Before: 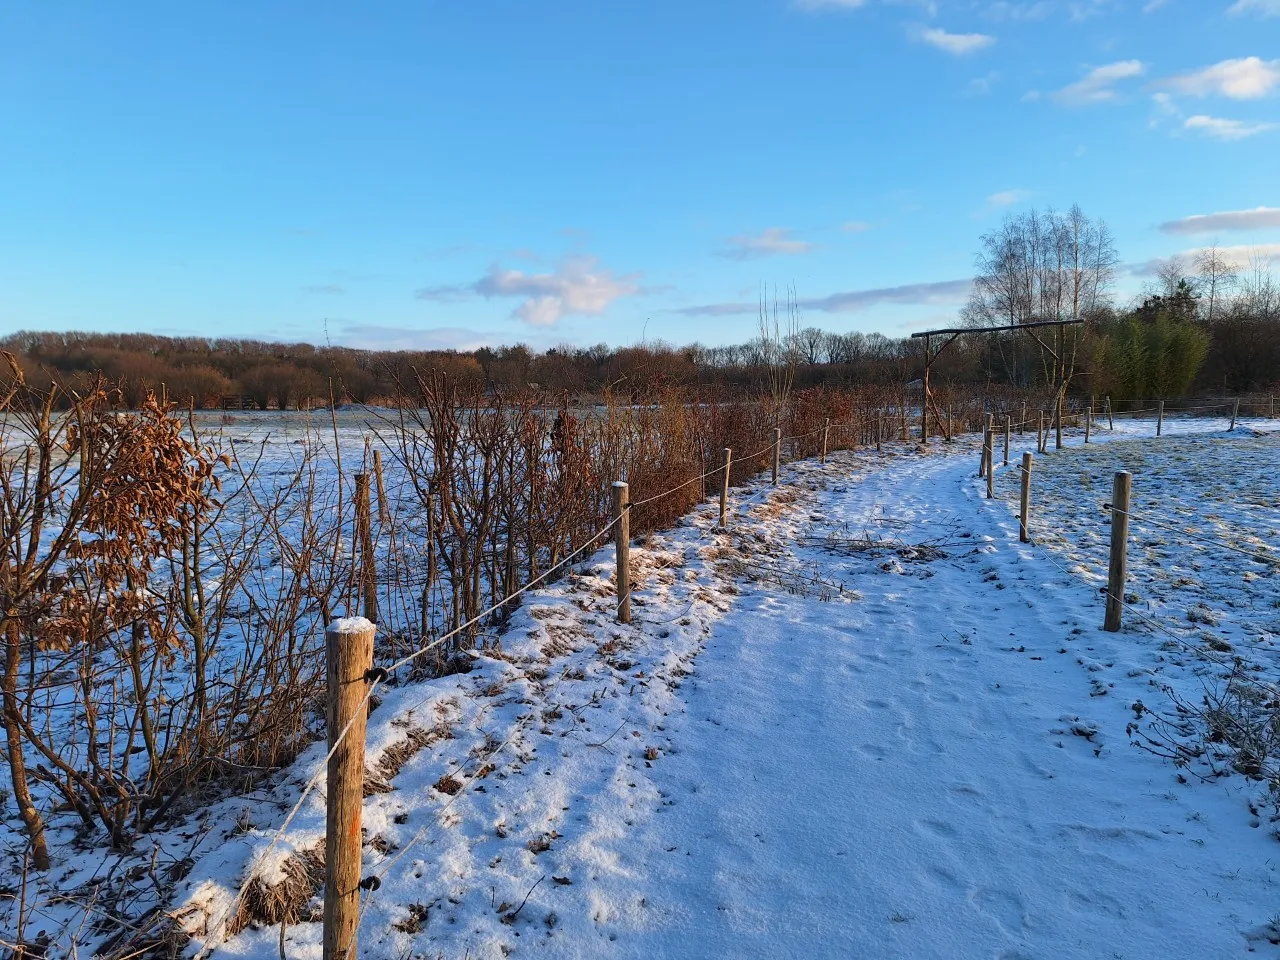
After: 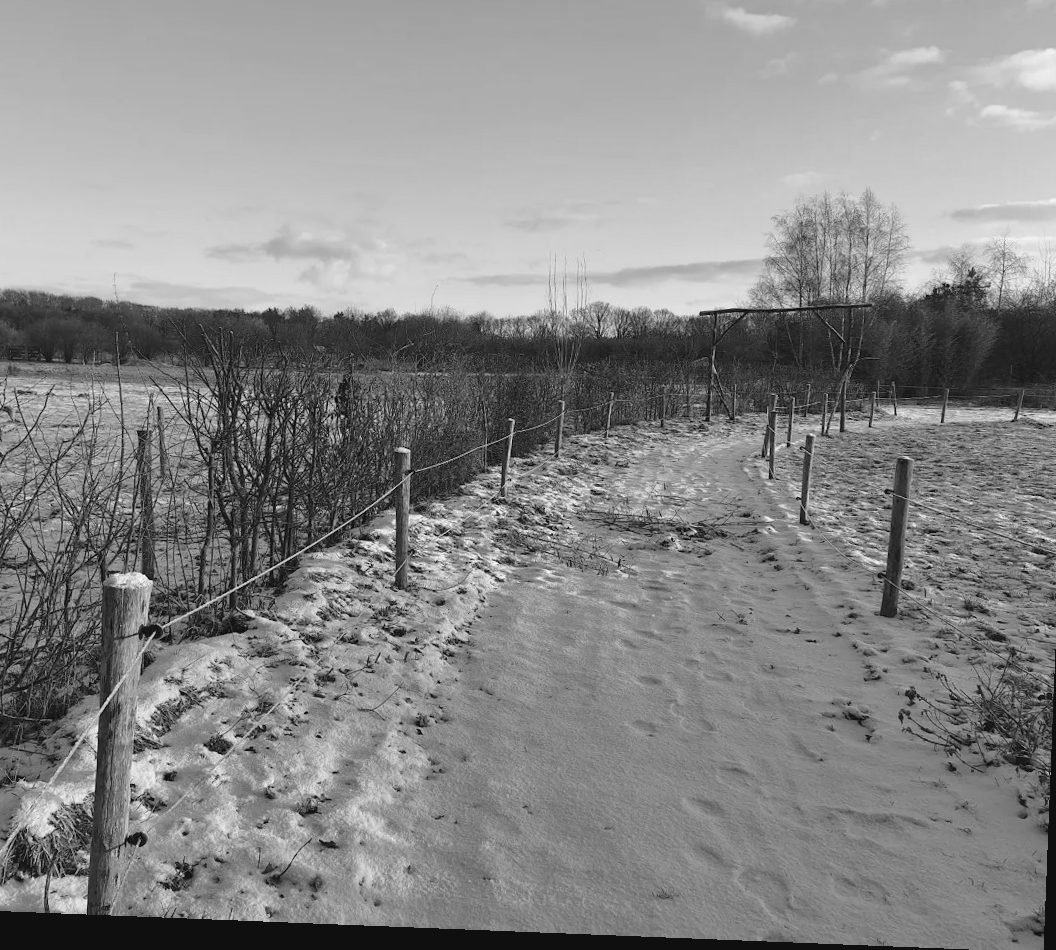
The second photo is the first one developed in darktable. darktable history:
monochrome: on, module defaults
color correction: highlights a* 17.88, highlights b* 18.79
crop and rotate: left 17.959%, top 5.771%, right 1.742%
exposure: black level correction -0.005, exposure 0.054 EV, compensate highlight preservation false
rotate and perspective: rotation 2.27°, automatic cropping off
